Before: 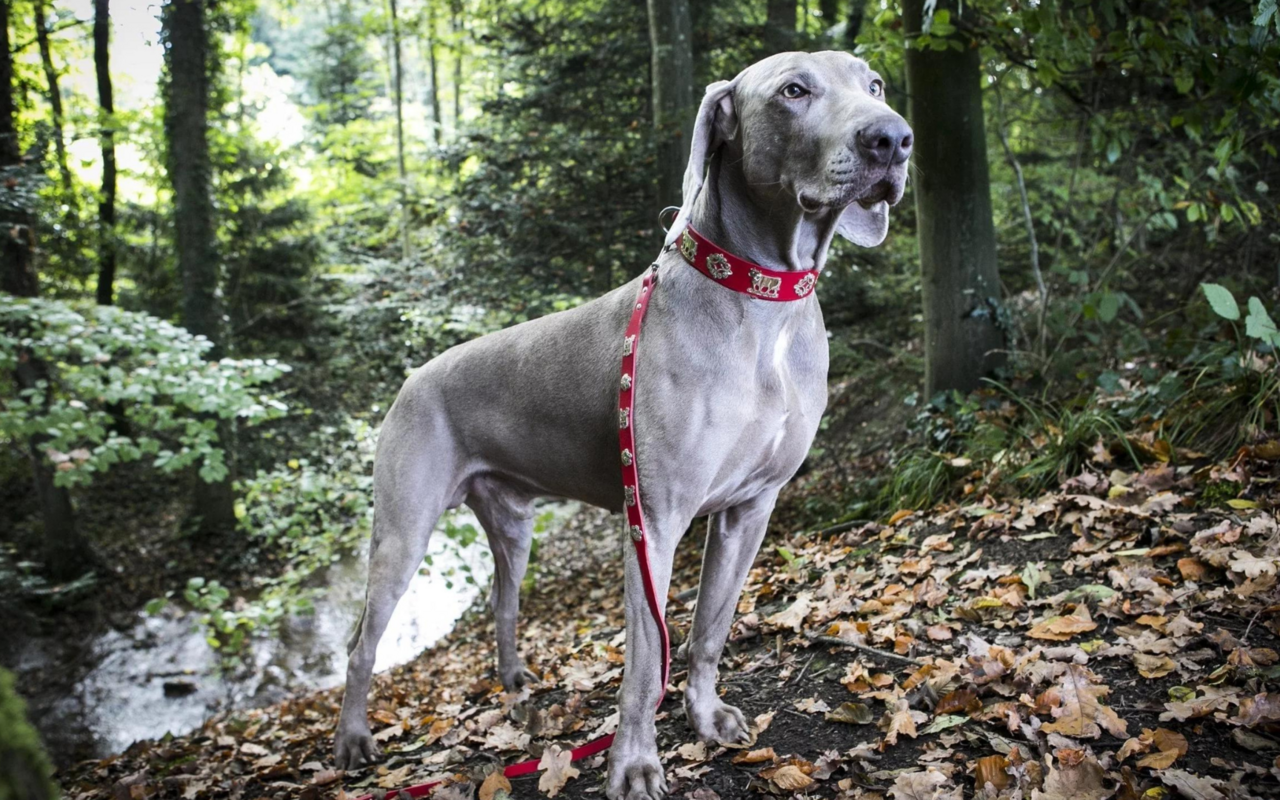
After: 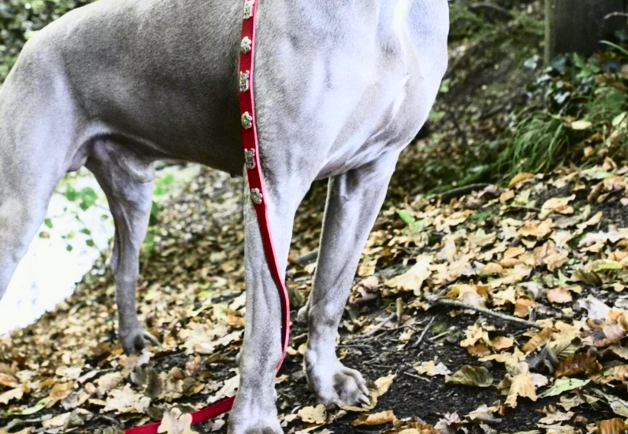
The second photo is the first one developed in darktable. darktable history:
crop: left 29.748%, top 42.13%, right 21.185%, bottom 3.508%
exposure: compensate highlight preservation false
tone curve: curves: ch0 [(0, 0.023) (0.087, 0.065) (0.184, 0.168) (0.45, 0.54) (0.57, 0.683) (0.706, 0.841) (0.877, 0.948) (1, 0.984)]; ch1 [(0, 0) (0.388, 0.369) (0.447, 0.447) (0.505, 0.5) (0.534, 0.528) (0.57, 0.571) (0.592, 0.602) (0.644, 0.663) (1, 1)]; ch2 [(0, 0) (0.314, 0.223) (0.427, 0.405) (0.492, 0.496) (0.524, 0.547) (0.534, 0.57) (0.583, 0.605) (0.673, 0.667) (1, 1)], color space Lab, independent channels, preserve colors none
color zones: curves: ch2 [(0, 0.5) (0.143, 0.517) (0.286, 0.571) (0.429, 0.522) (0.571, 0.5) (0.714, 0.5) (0.857, 0.5) (1, 0.5)]
